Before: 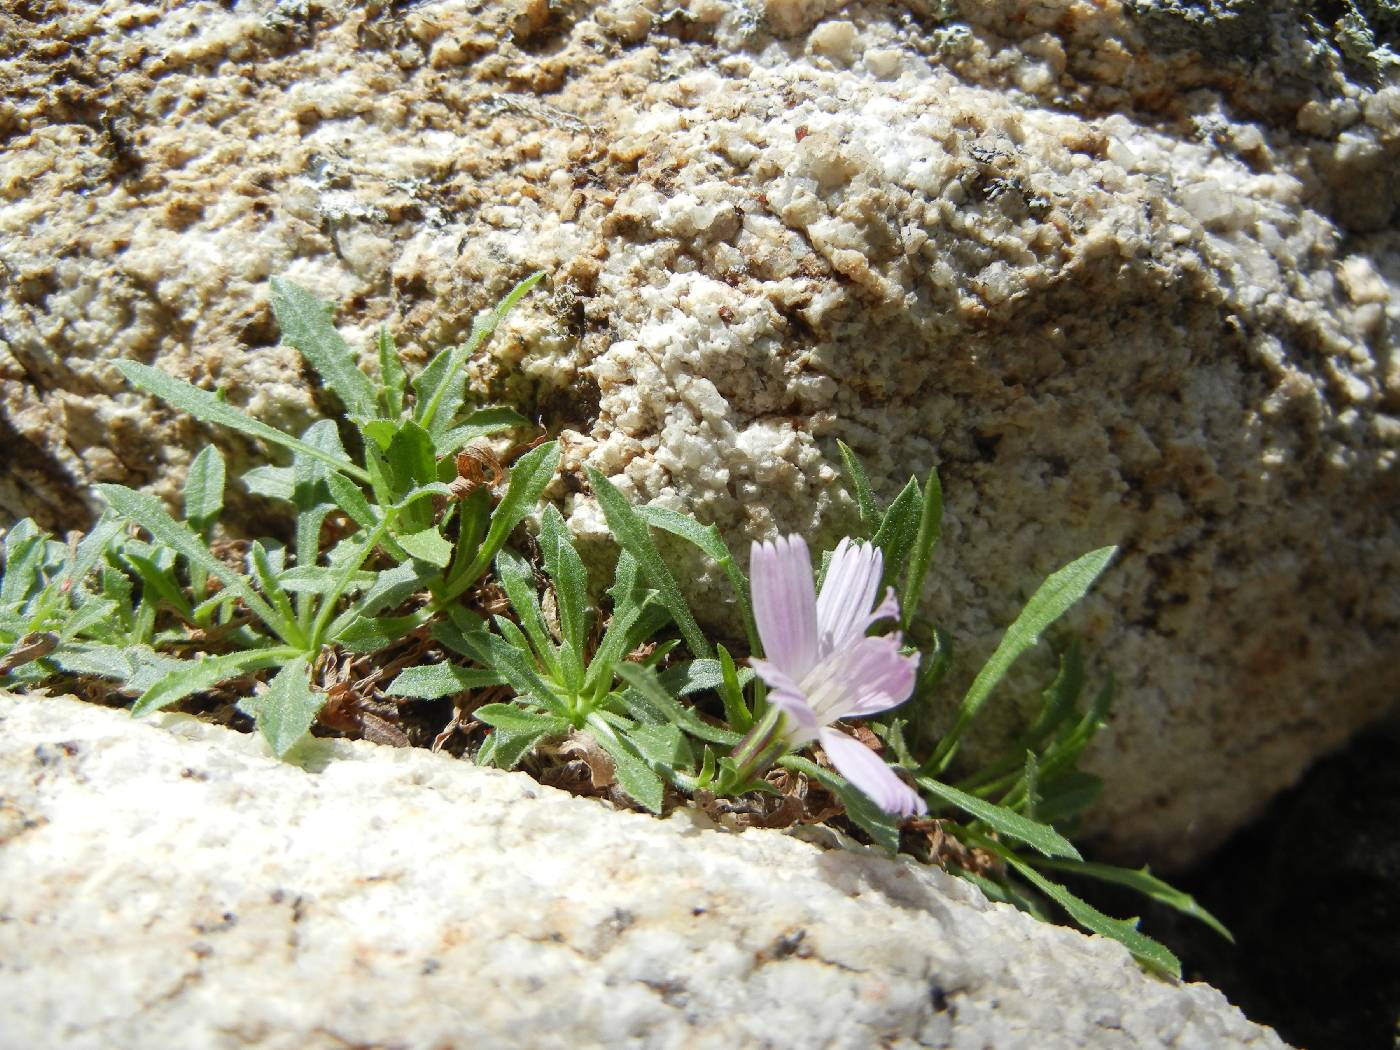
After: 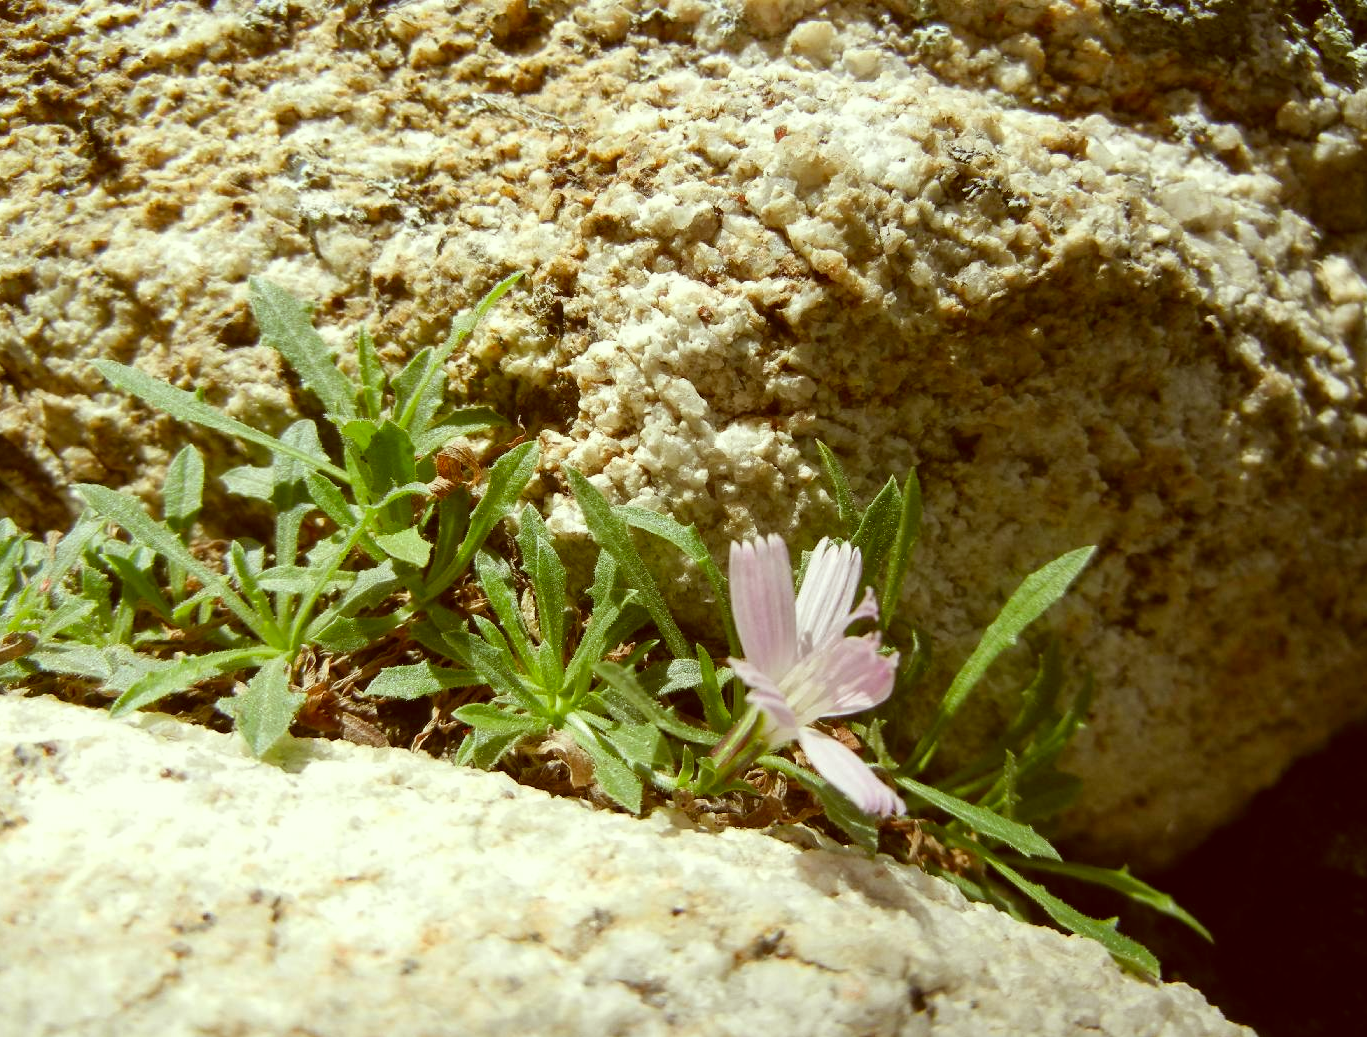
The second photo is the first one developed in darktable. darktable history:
crop and rotate: left 1.557%, right 0.759%, bottom 1.227%
color correction: highlights a* -5.57, highlights b* 9.8, shadows a* 9.69, shadows b* 24.28
